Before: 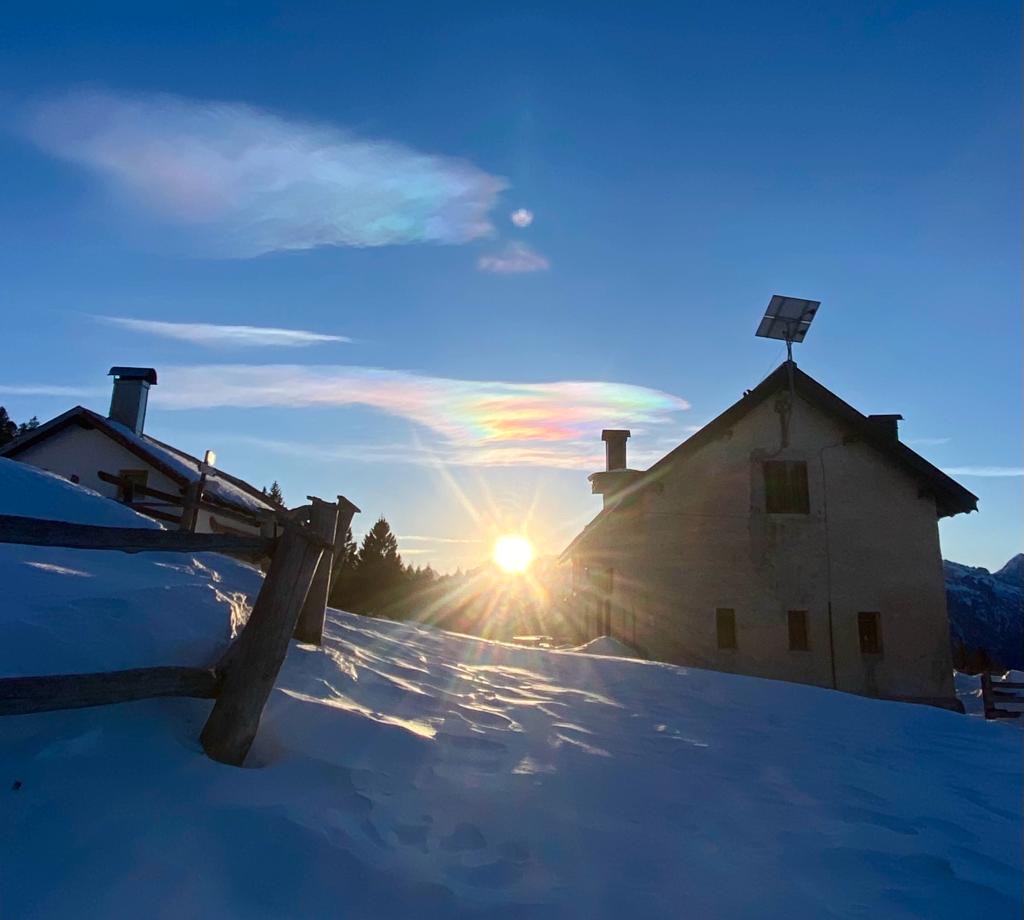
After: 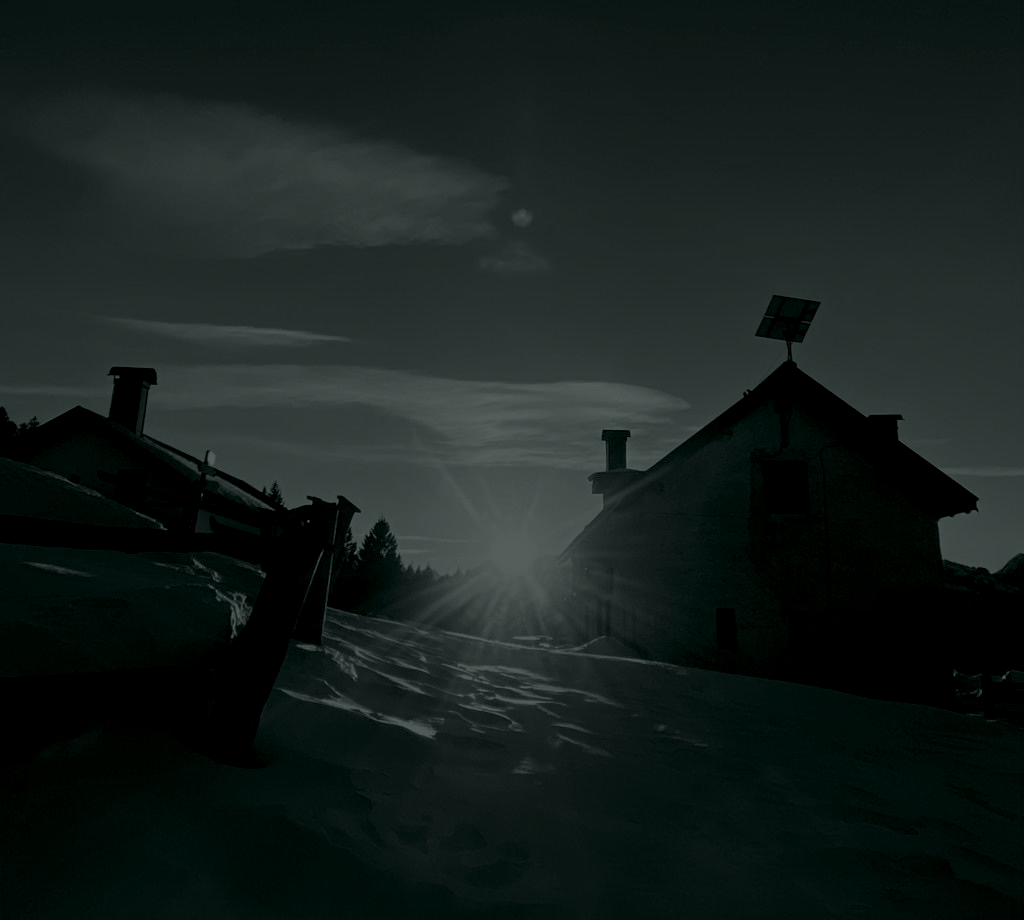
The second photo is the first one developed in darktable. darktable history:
colorize #4: hue 14.4°, saturation 36%, lightness 8.76%, version 1 | blend: blend mode color, opacity 100%; mask: uniform (no mask)
channel mixer #4: red [0, 0, 0, 0.964, 0, 0, 0], green [0 ×4, 1.072, 0, 0], blue [0 ×5, 1.12, 0]
colorize #3: hue 43.2°, saturation 12%, lightness 8.37%, version 1 | blend: blend mode color, opacity 100%; mask: uniform (no mask)
colorize #2: hue 90°, saturation 26%, lightness 7.57%, version 1 | blend: blend mode color, opacity 100%; mask: uniform (no mask)
channel mixer #2: red [0, 0, 0, 1.235, 0, 0, 0], green [0 ×4, 1.072, 0, 0], blue [0 ×5, 1.012, 0]
colorize #1: hue 90°, saturation 19%, lightness 1.2%, version 1 | blend: blend mode color, opacity 100%; mask: uniform (no mask)
channel mixer #1: red [0, 0, 0, 1.155, 0, 0, 0], green [0 ×4, 1.072, 0, 0], blue [0 ×5, 1.008, 0]
colorize: hue 90°, saturation 19%, lightness 1.59%, version 1 | blend: blend mode color, opacity 100%; mask: uniform (no mask)
channel mixer: red [0, 0, 0, 1.127, 0, 0, 0], green [0 ×4, 1.072, 0, 0], blue [0 ×5, 1.008, 0]
